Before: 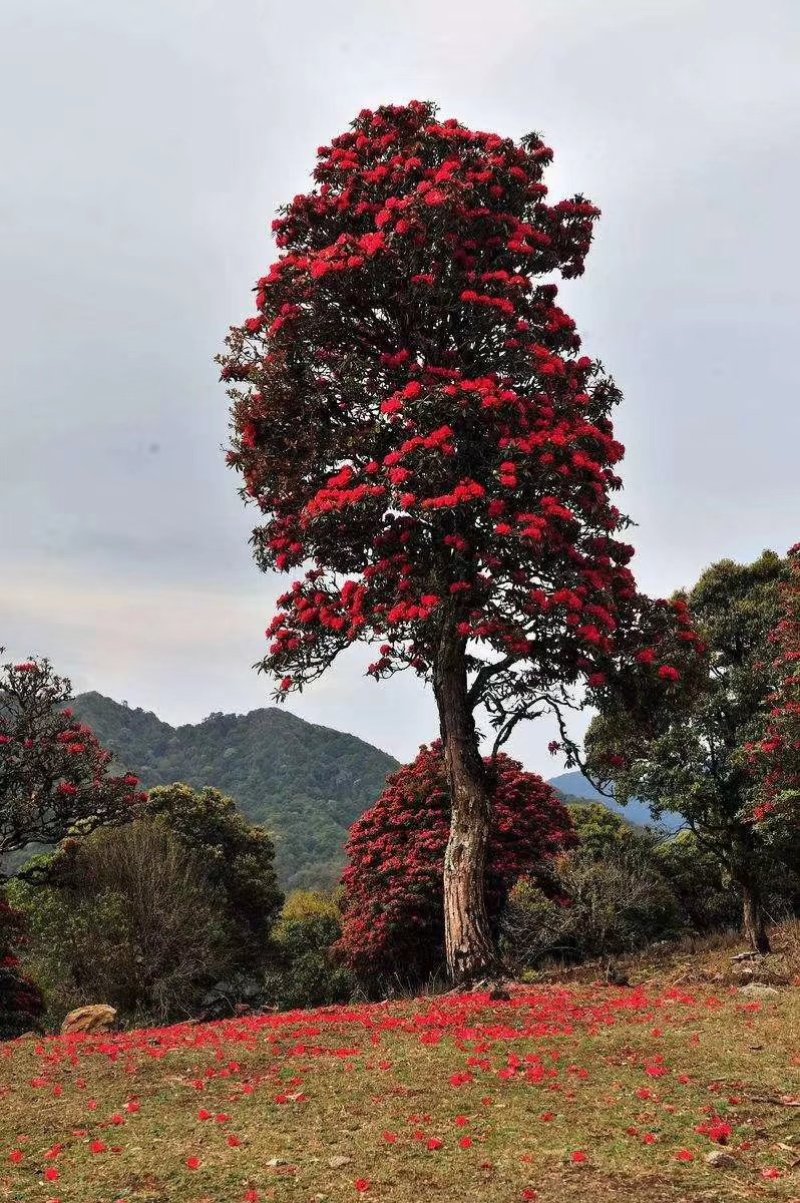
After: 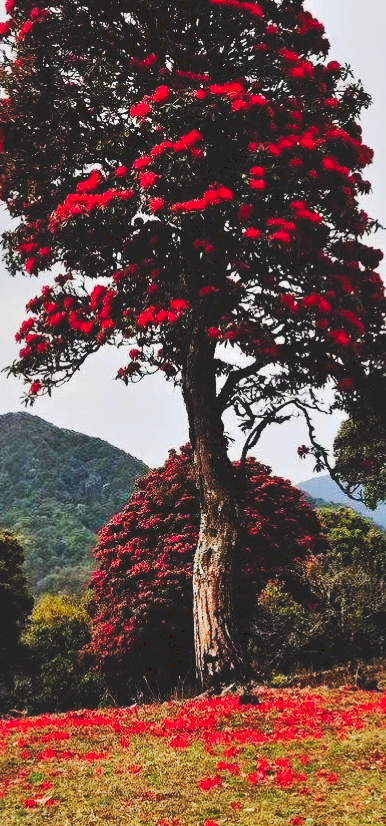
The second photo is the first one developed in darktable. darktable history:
crop: left 31.379%, top 24.658%, right 20.326%, bottom 6.628%
tone curve: curves: ch0 [(0, 0) (0.003, 0.13) (0.011, 0.13) (0.025, 0.134) (0.044, 0.136) (0.069, 0.139) (0.1, 0.144) (0.136, 0.151) (0.177, 0.171) (0.224, 0.2) (0.277, 0.247) (0.335, 0.318) (0.399, 0.412) (0.468, 0.536) (0.543, 0.659) (0.623, 0.746) (0.709, 0.812) (0.801, 0.871) (0.898, 0.915) (1, 1)], preserve colors none
white balance: red 1, blue 1
